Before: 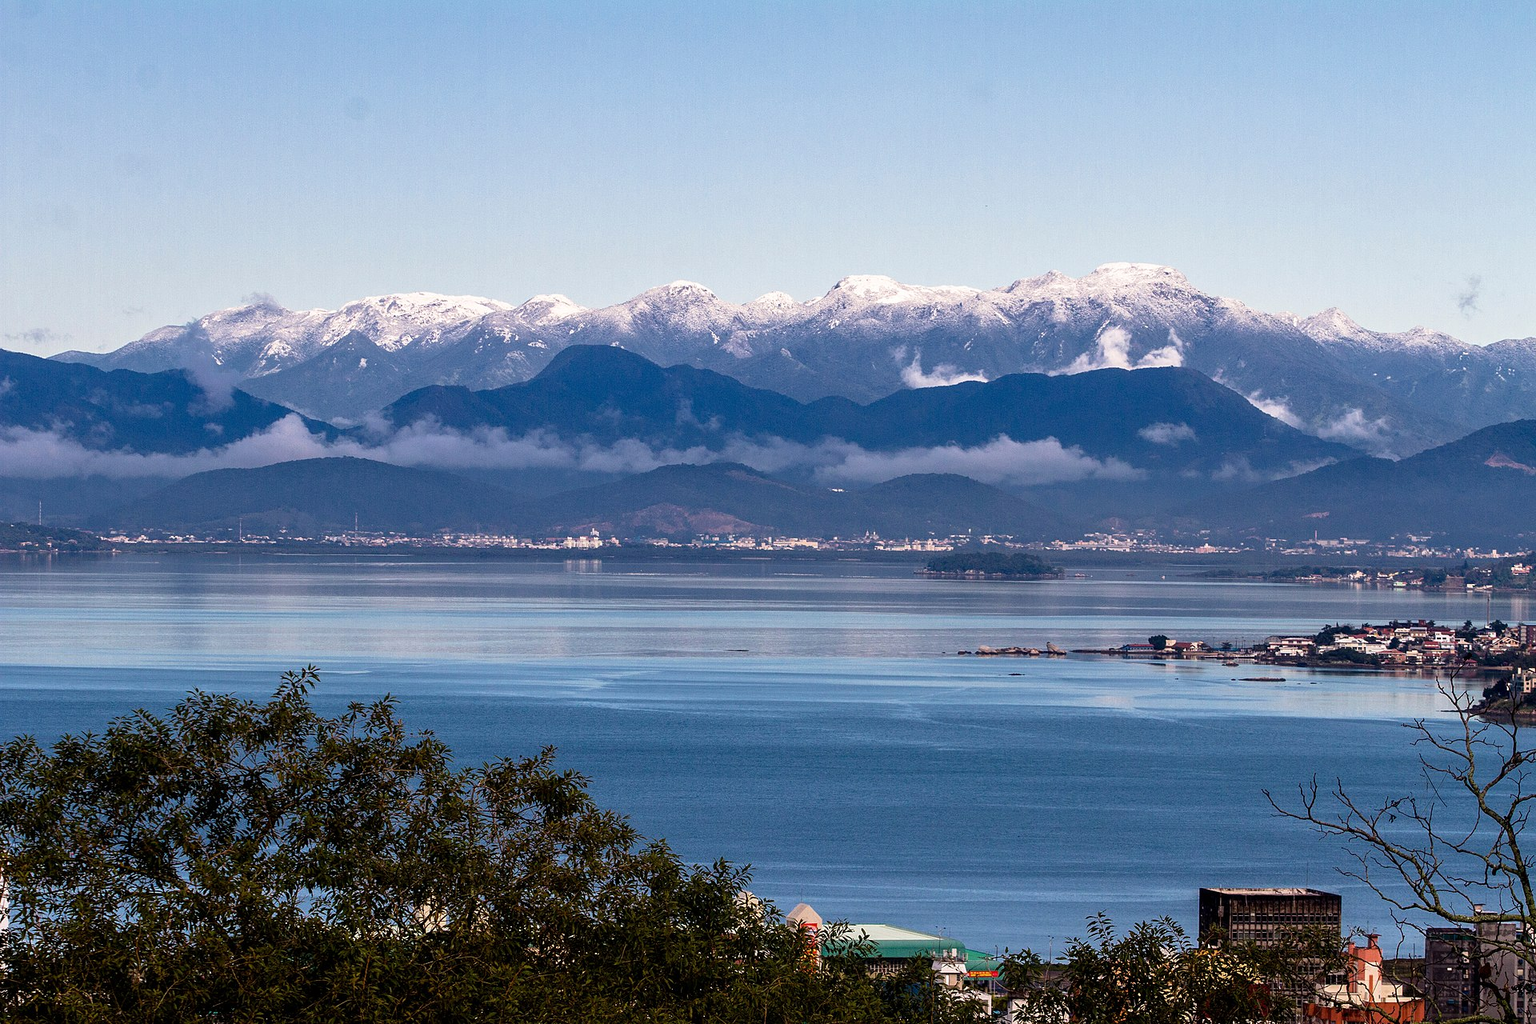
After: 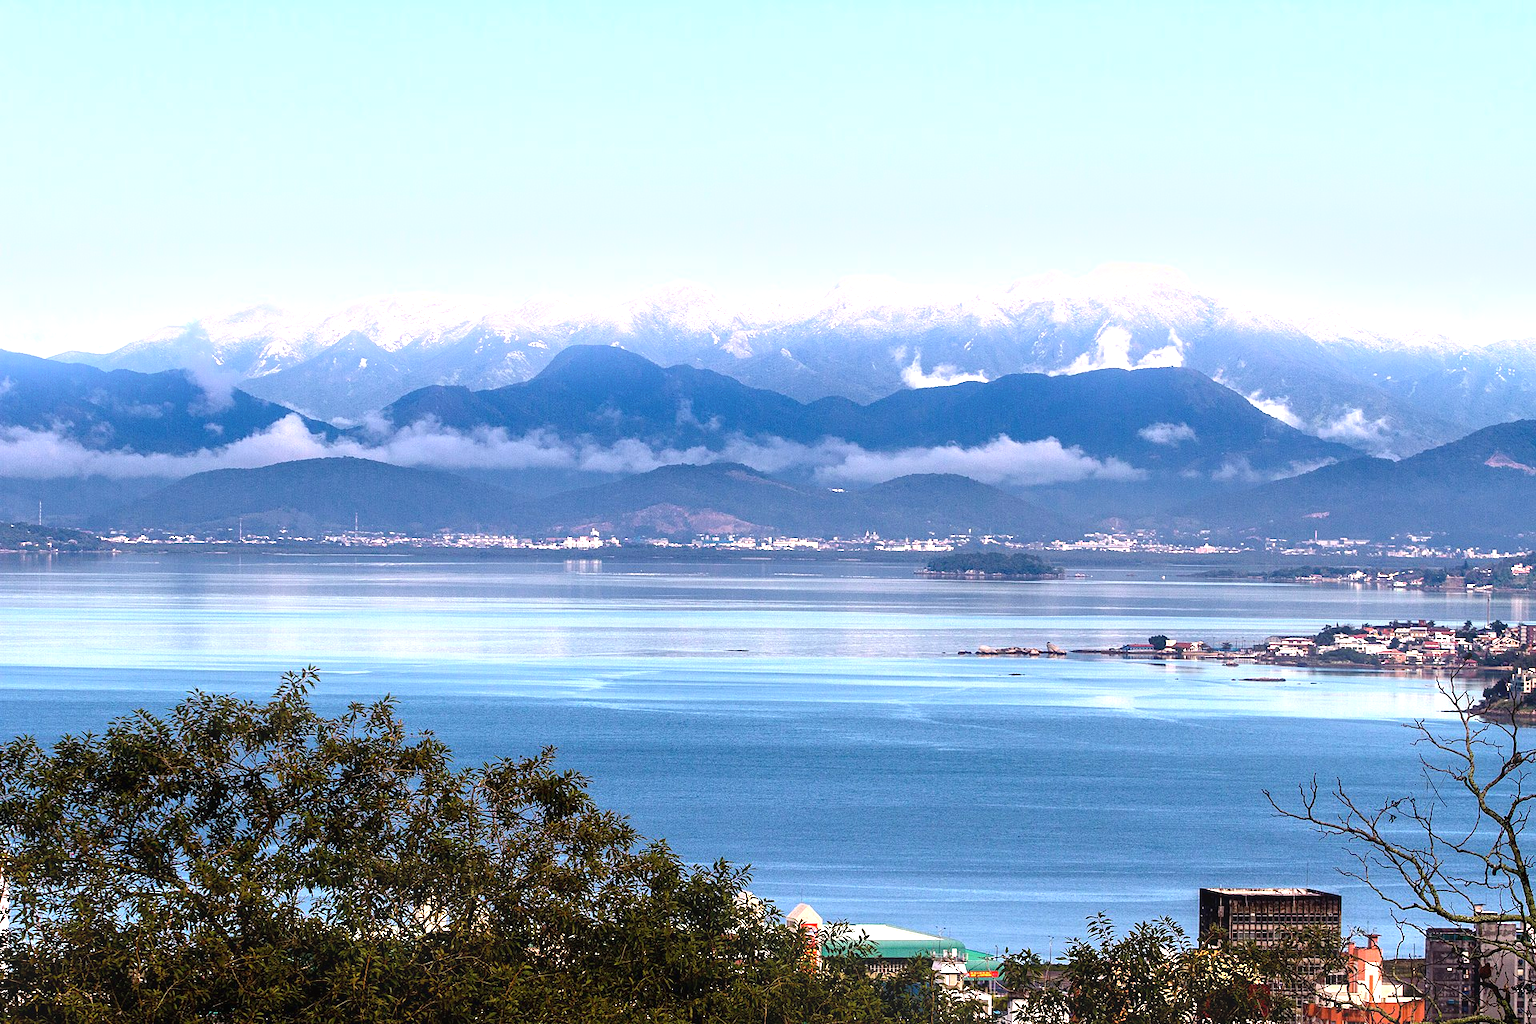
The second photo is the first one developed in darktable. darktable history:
bloom: size 13.65%, threshold 98.39%, strength 4.82%
exposure: black level correction 0, exposure 1.1 EV, compensate exposure bias true, compensate highlight preservation false
